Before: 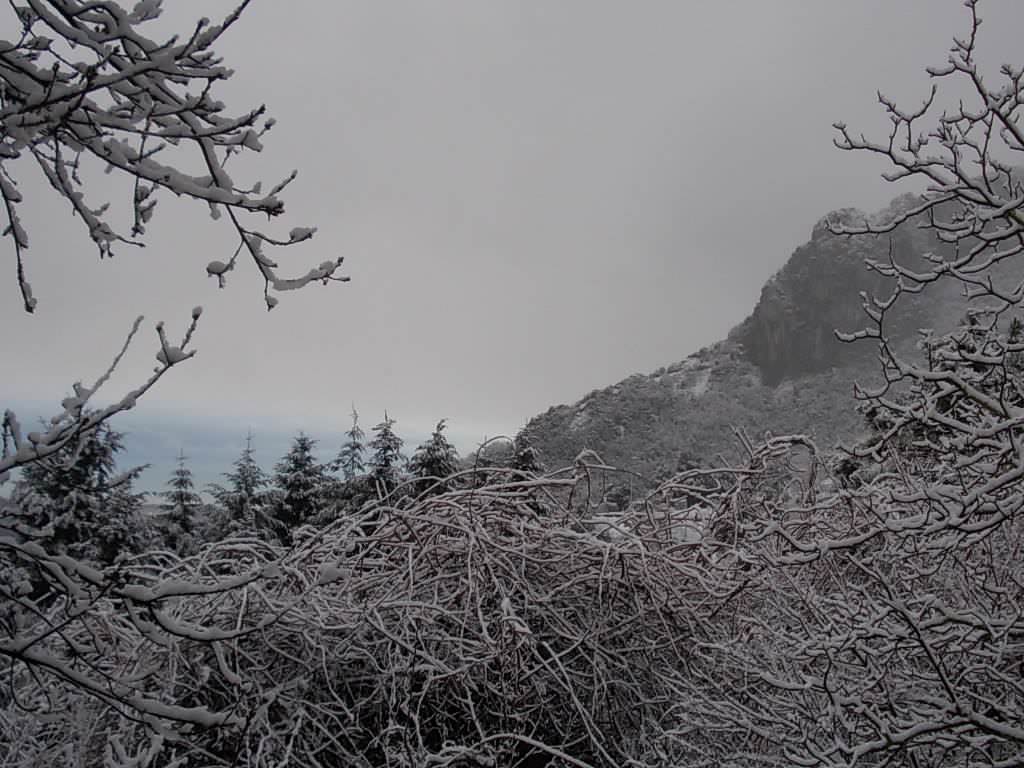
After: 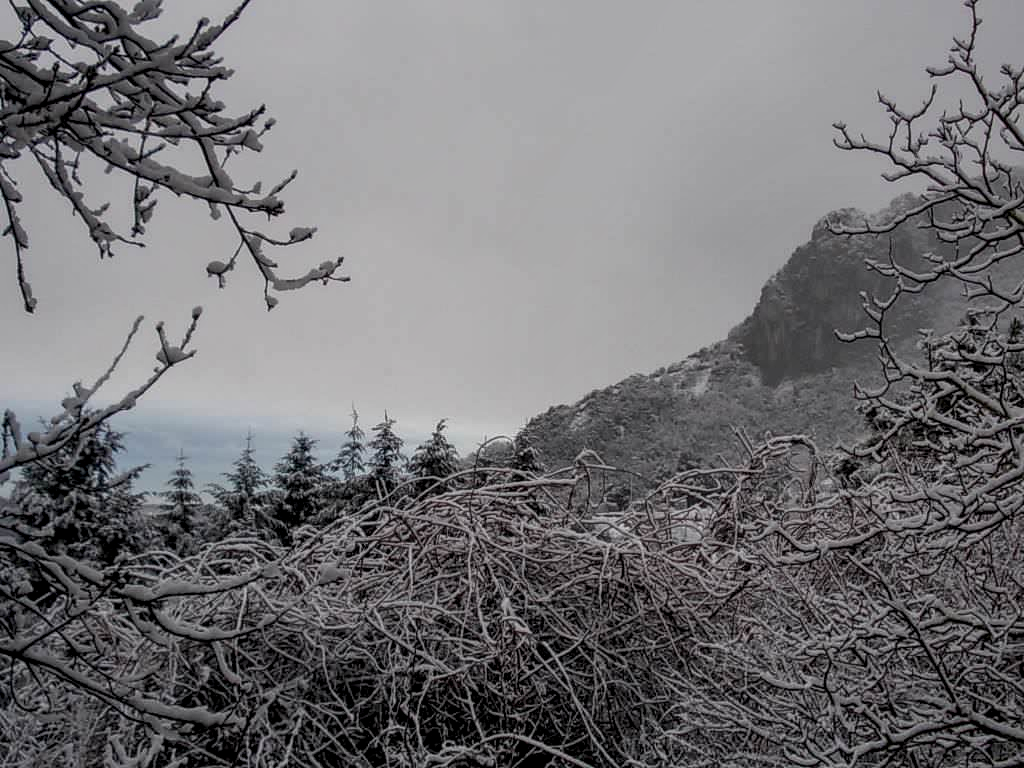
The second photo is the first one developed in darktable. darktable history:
local contrast: highlights 61%, detail 143%, midtone range 0.435
